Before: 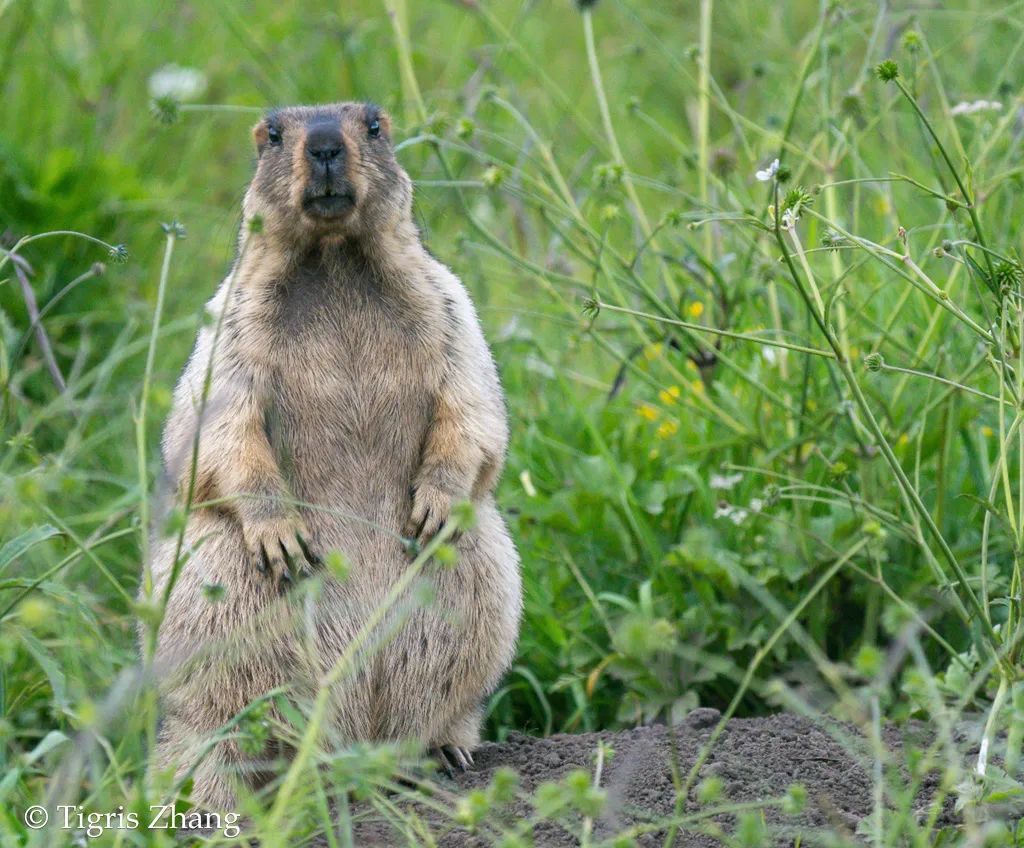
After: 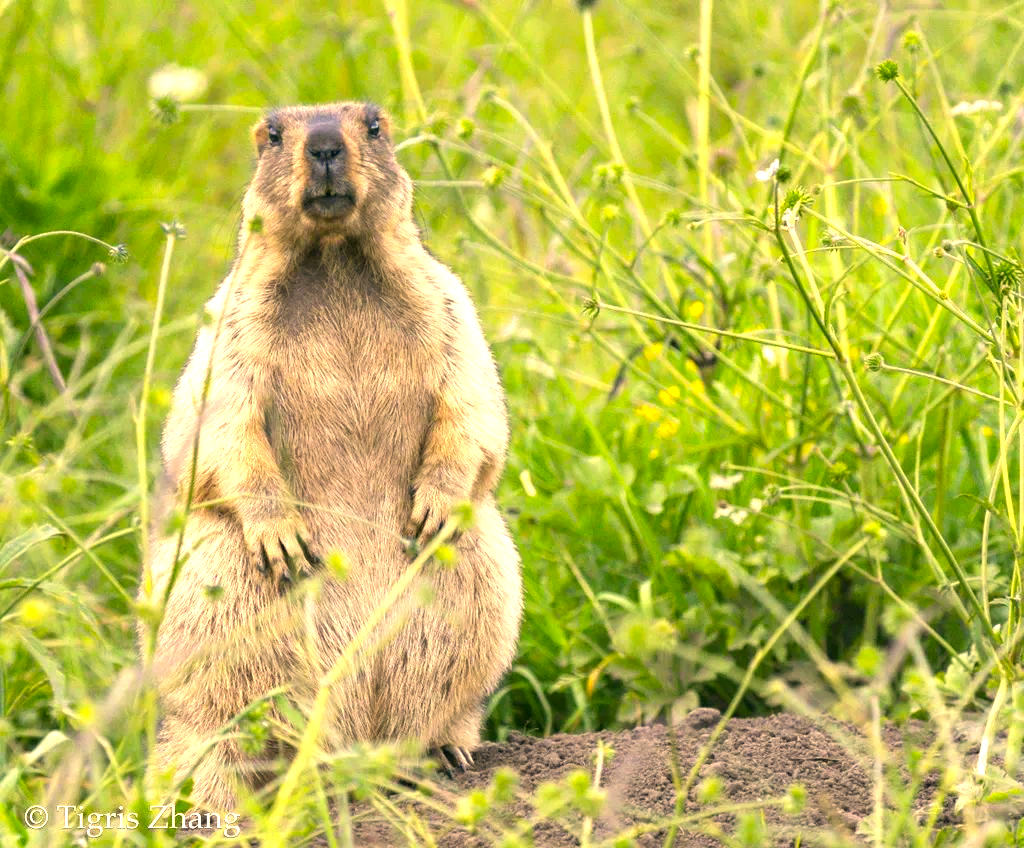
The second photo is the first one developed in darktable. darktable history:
exposure: exposure 1 EV, compensate highlight preservation false
color correction: highlights a* 15, highlights b* 31.55
